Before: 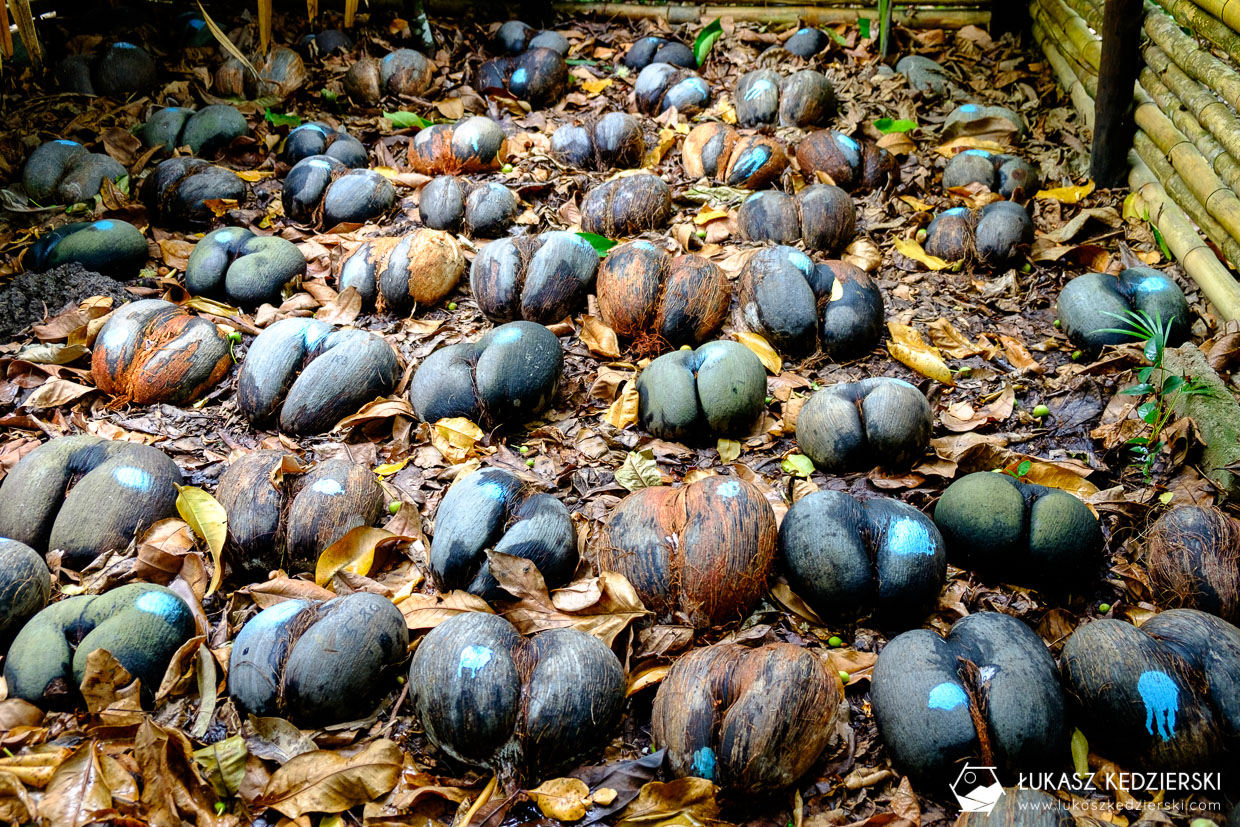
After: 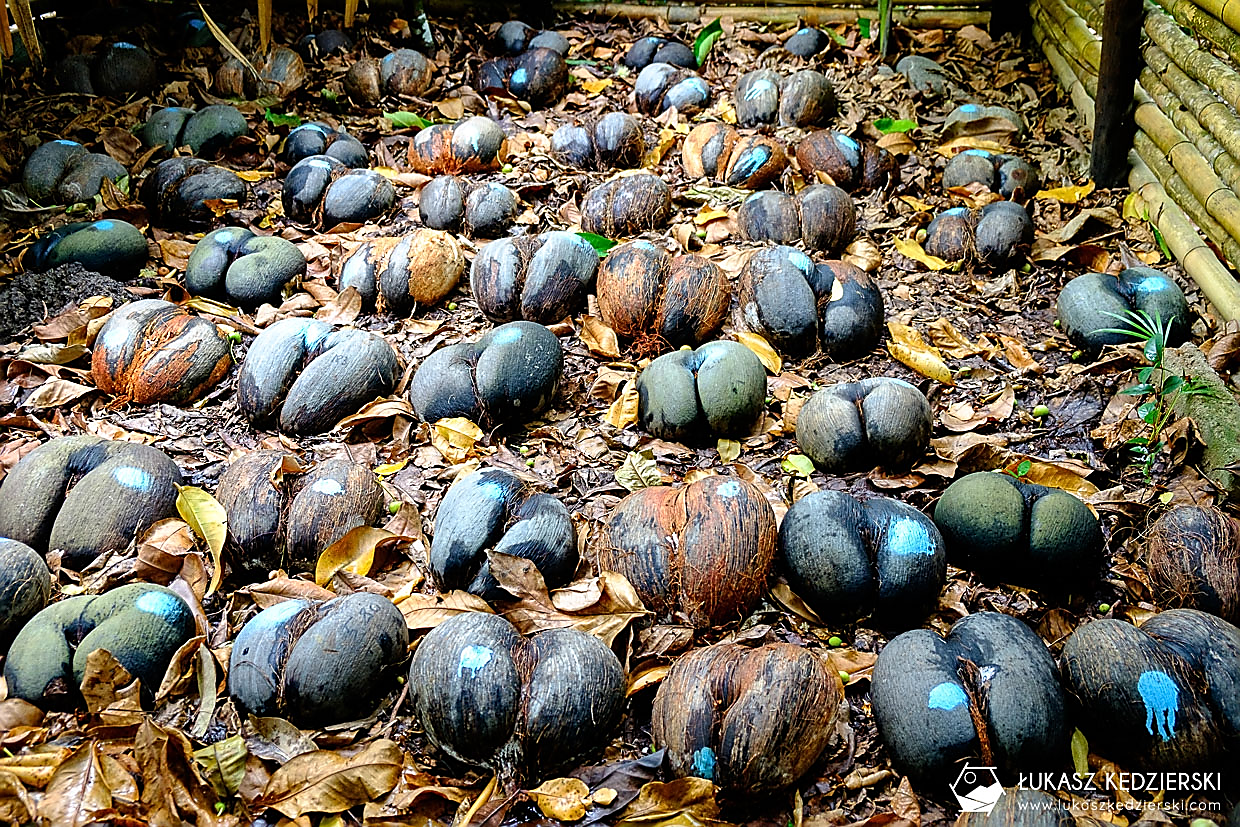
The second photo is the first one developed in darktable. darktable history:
sharpen: radius 1.423, amount 1.259, threshold 0.8
exposure: compensate highlight preservation false
